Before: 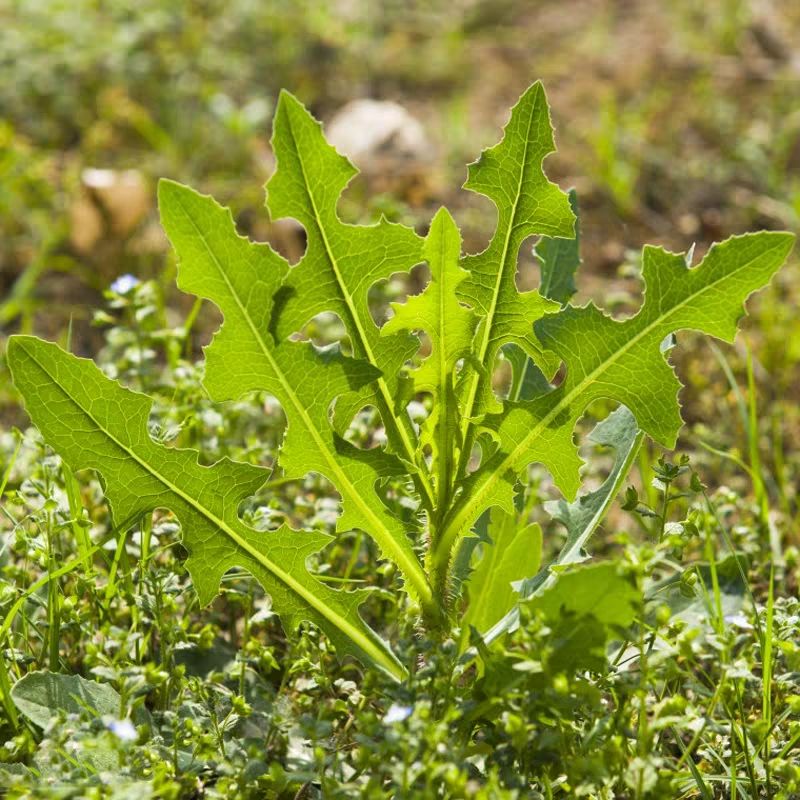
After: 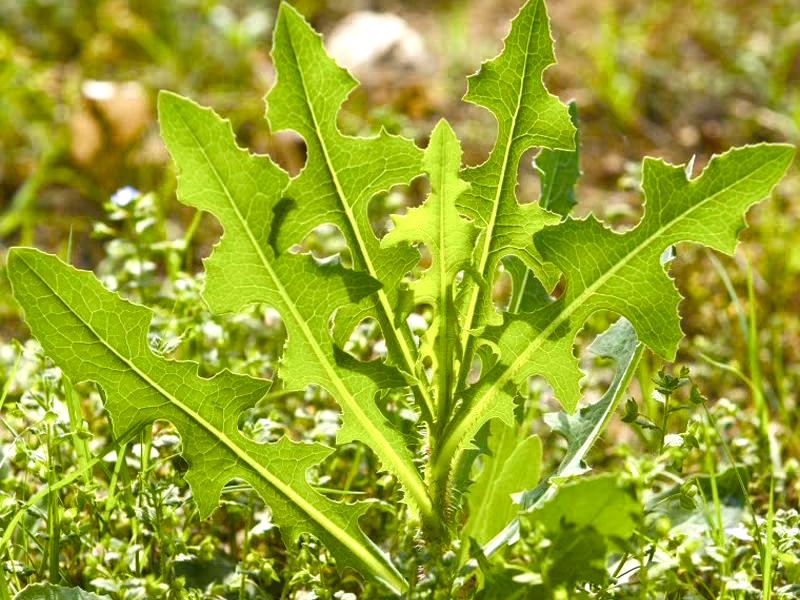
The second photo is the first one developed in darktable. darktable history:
crop: top 11.038%, bottom 13.962%
color balance rgb: perceptual saturation grading › global saturation 25%, perceptual saturation grading › highlights -50%, perceptual saturation grading › shadows 30%, perceptual brilliance grading › global brilliance 12%, global vibrance 20%
